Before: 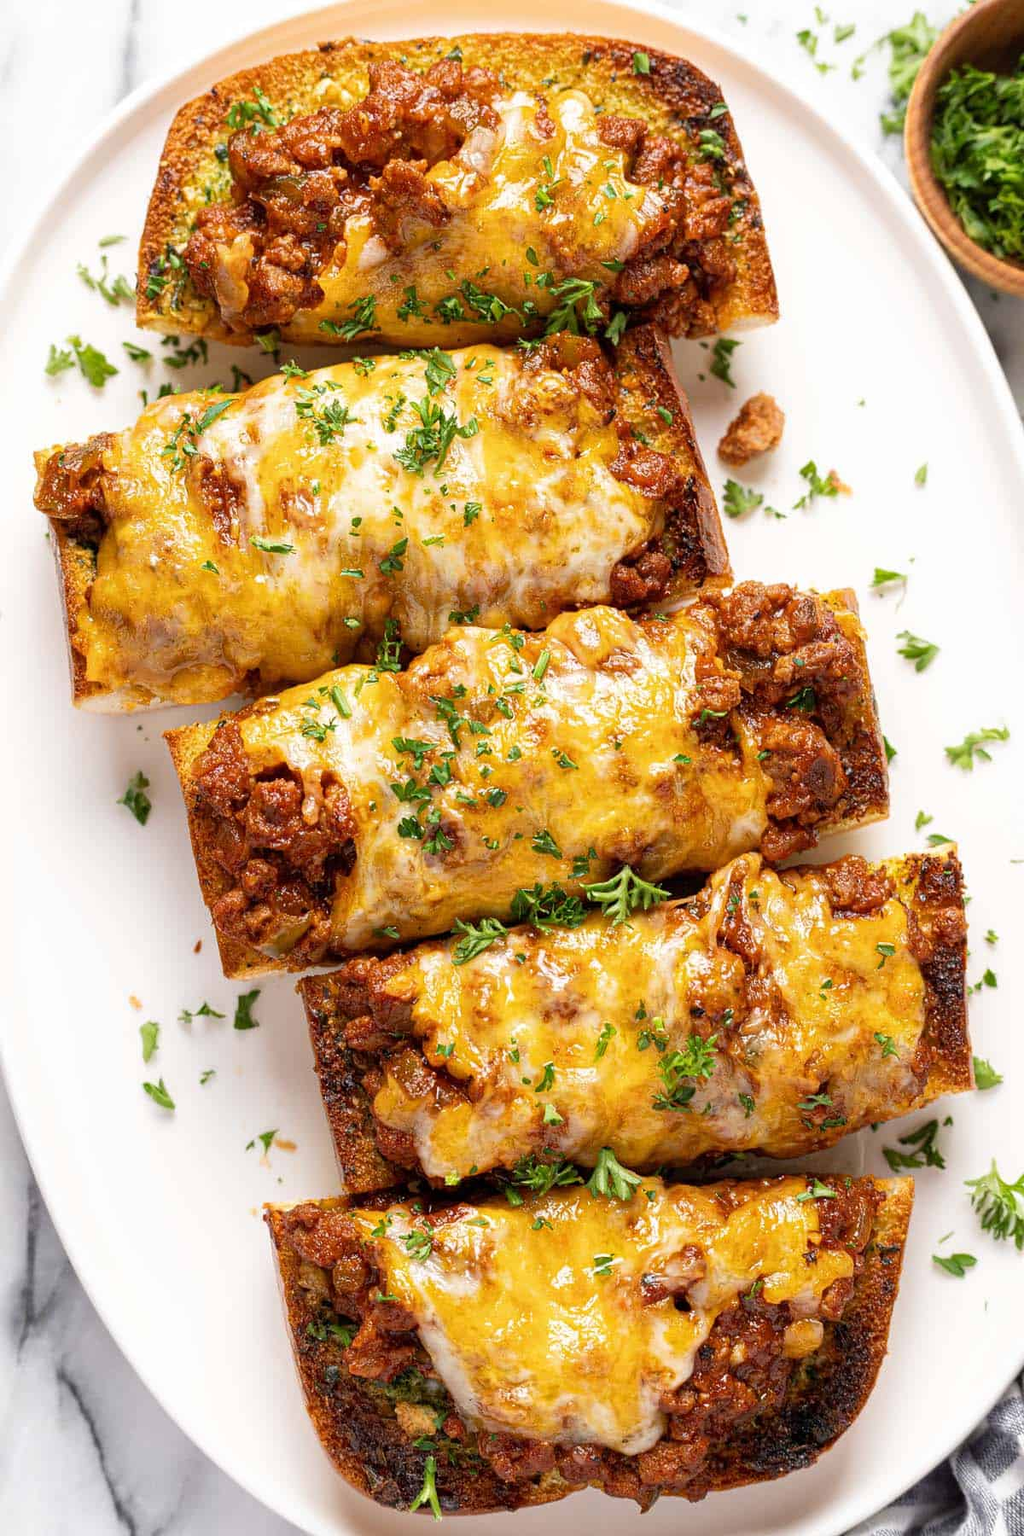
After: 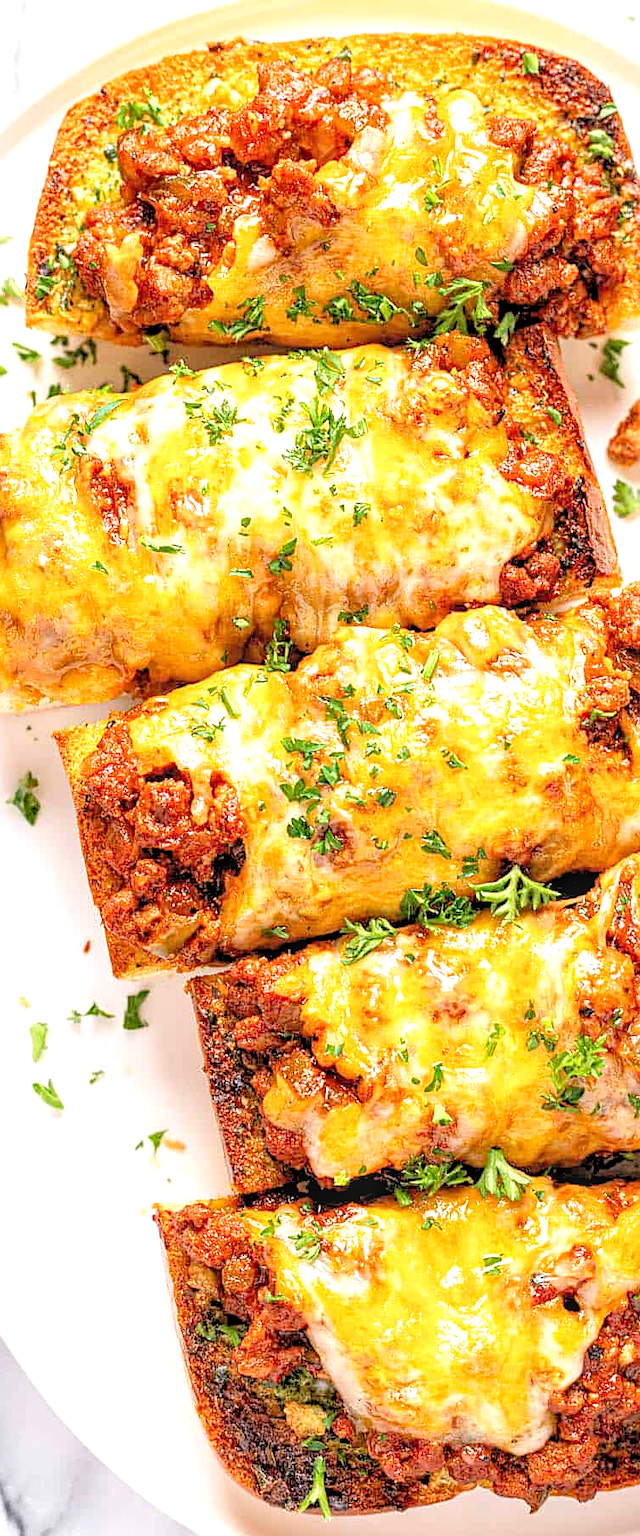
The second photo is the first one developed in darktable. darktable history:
sharpen: on, module defaults
levels: levels [0.093, 0.434, 0.988]
crop: left 10.841%, right 26.544%
exposure: black level correction -0.002, exposure 0.543 EV, compensate exposure bias true, compensate highlight preservation false
local contrast: on, module defaults
